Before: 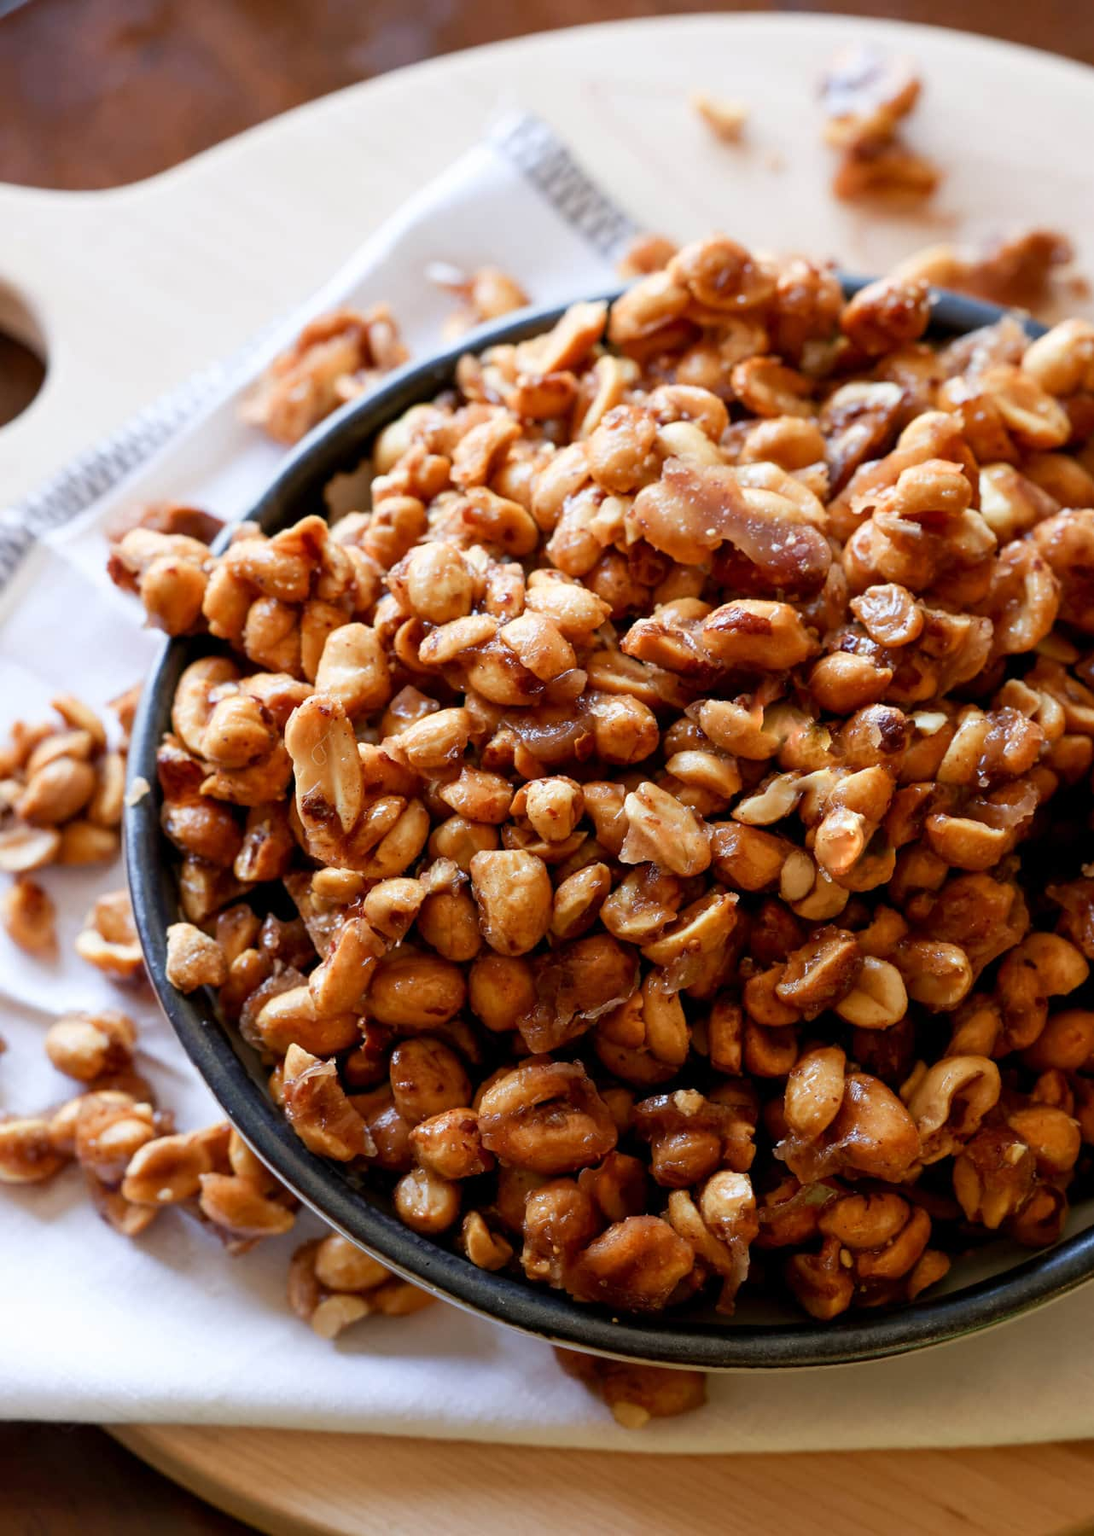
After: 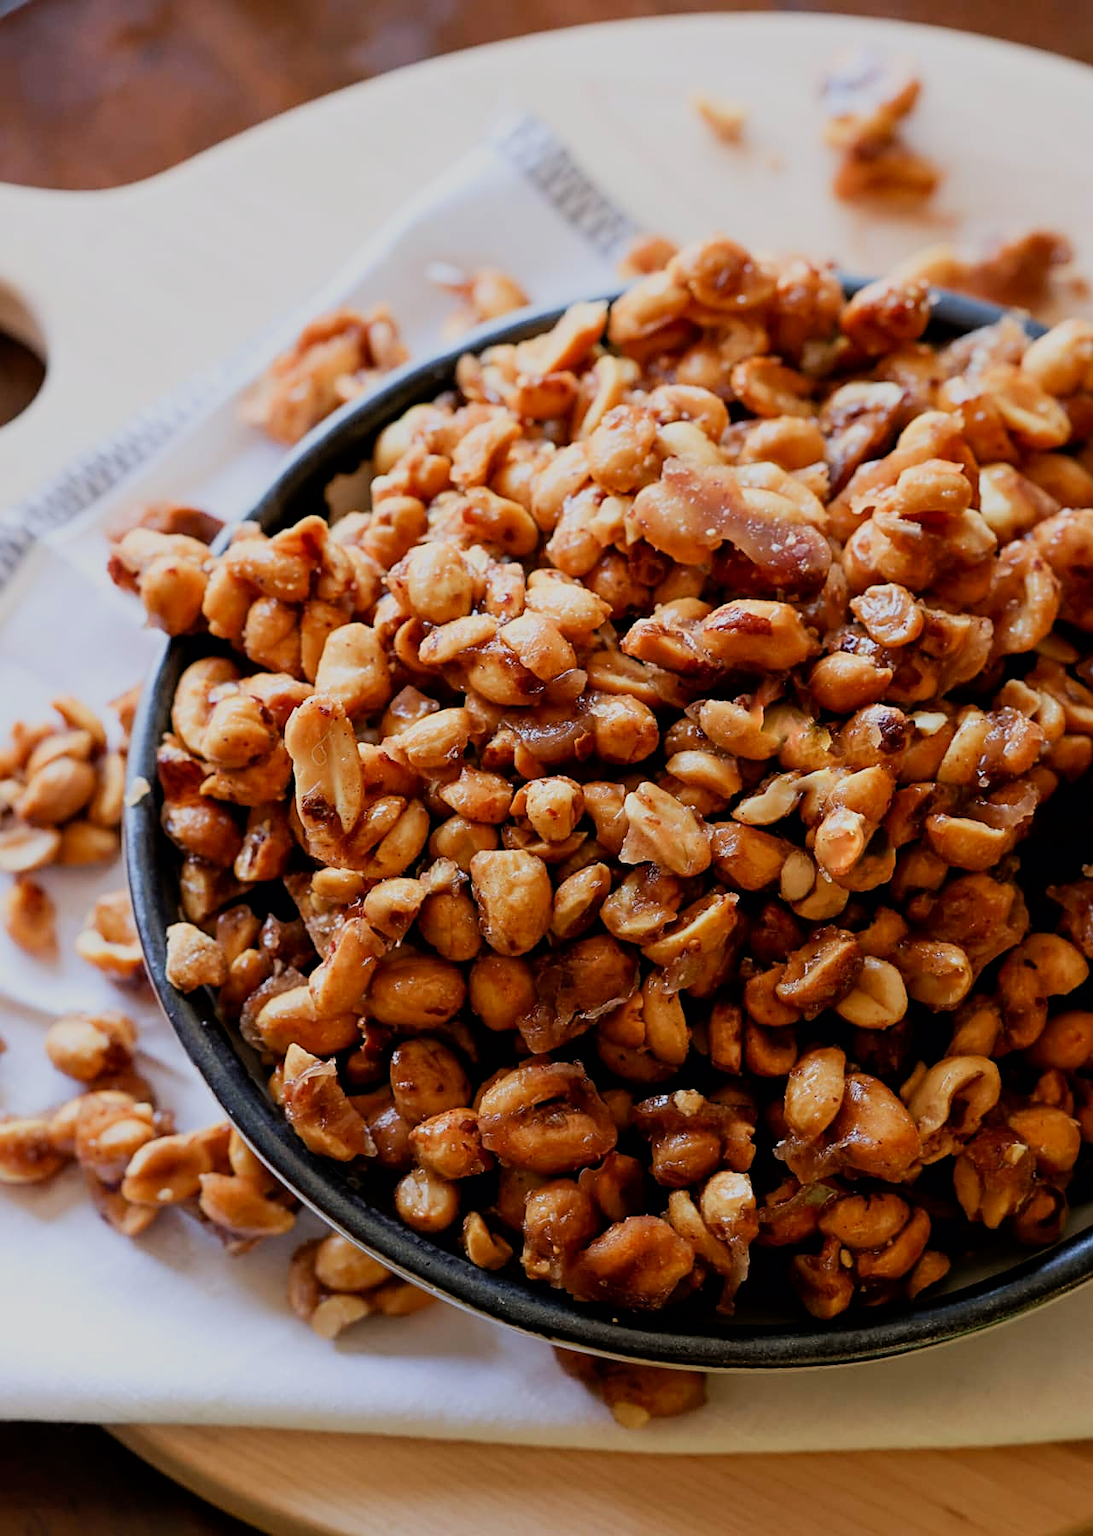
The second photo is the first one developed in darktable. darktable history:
filmic rgb: black relative exposure -7.65 EV, white relative exposure 4.56 EV, hardness 3.61, color science v6 (2022)
exposure: compensate highlight preservation false
sharpen: on, module defaults
color zones: curves: ch1 [(0, 0.513) (0.143, 0.524) (0.286, 0.511) (0.429, 0.506) (0.571, 0.503) (0.714, 0.503) (0.857, 0.508) (1, 0.513)]
